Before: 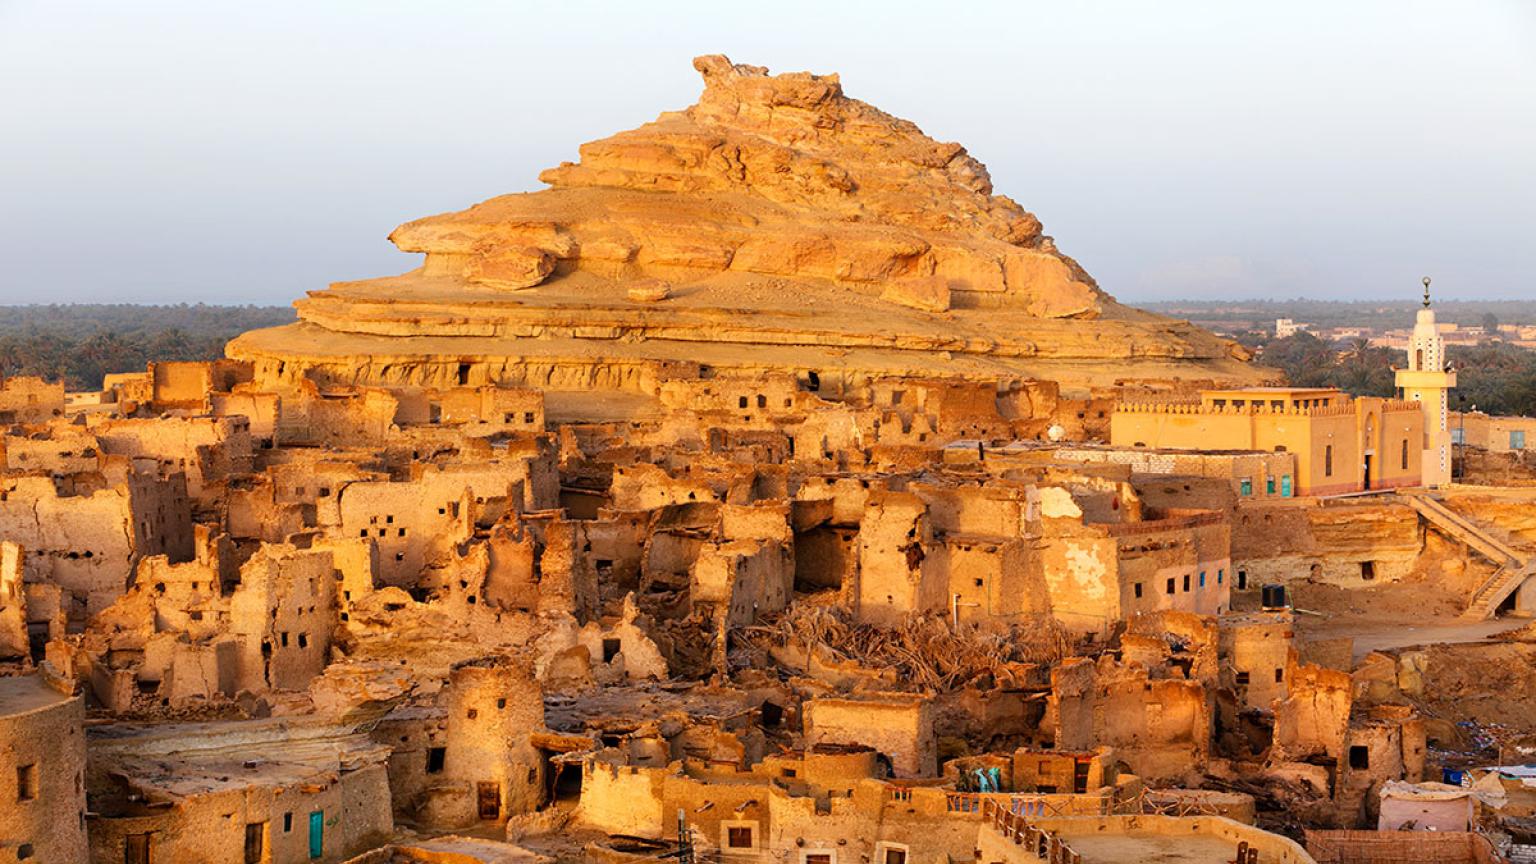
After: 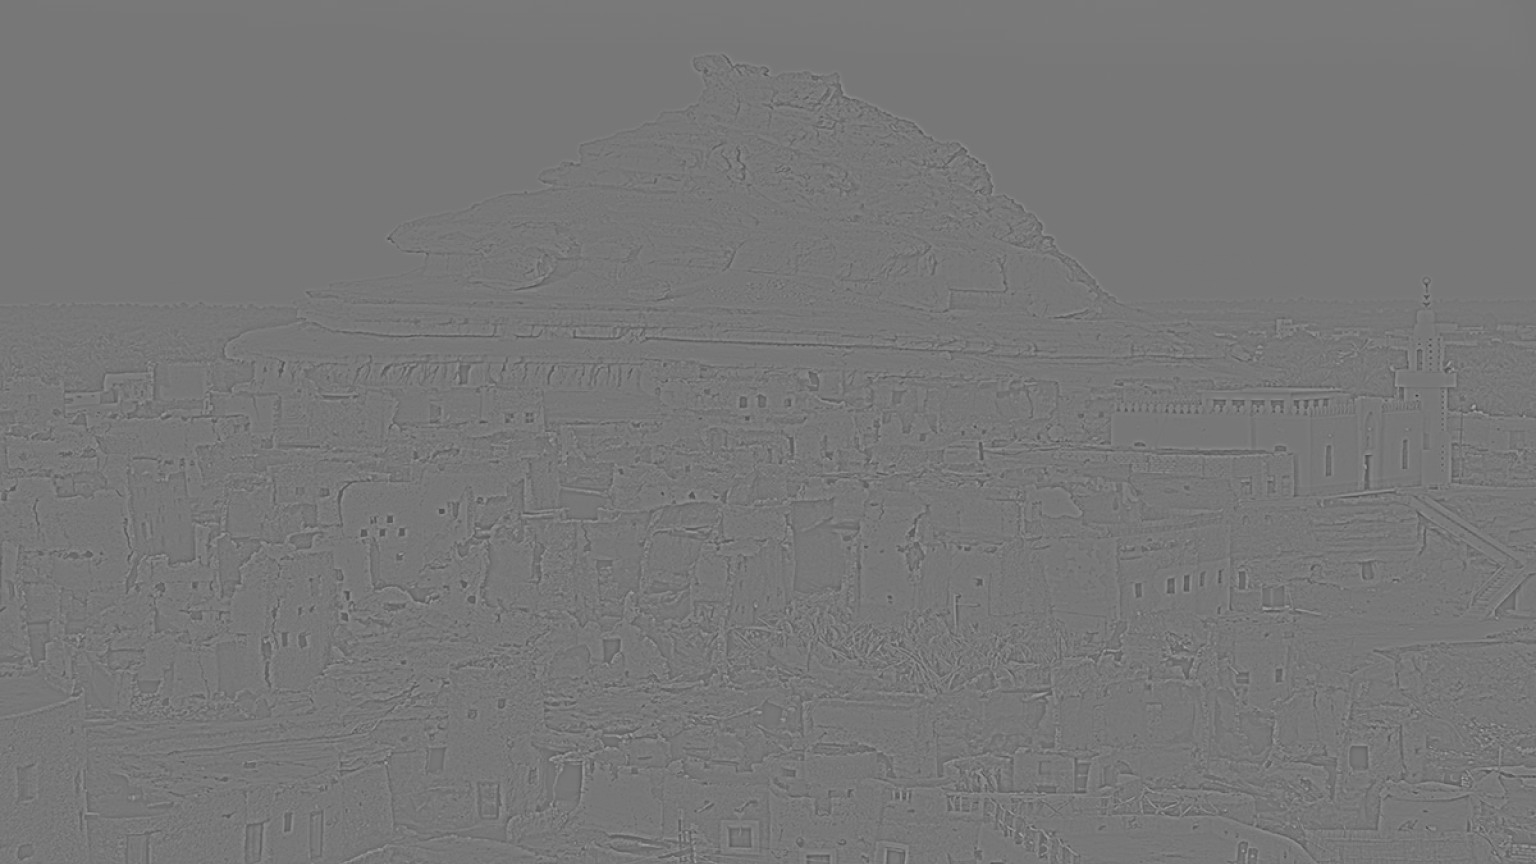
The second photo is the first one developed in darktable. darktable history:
highpass: sharpness 9.84%, contrast boost 9.94%
white balance: red 1.188, blue 1.11
